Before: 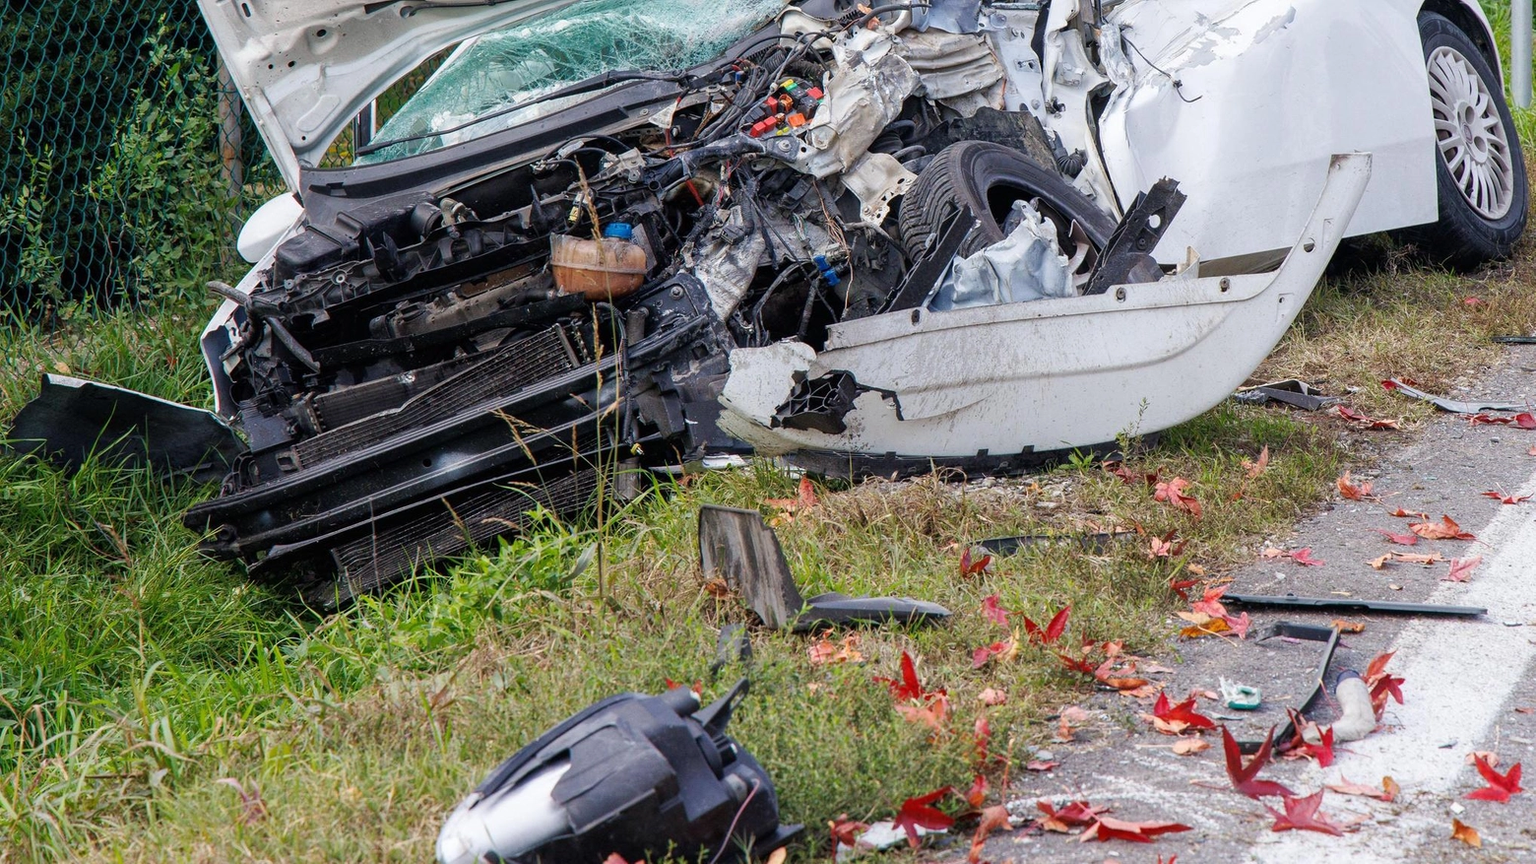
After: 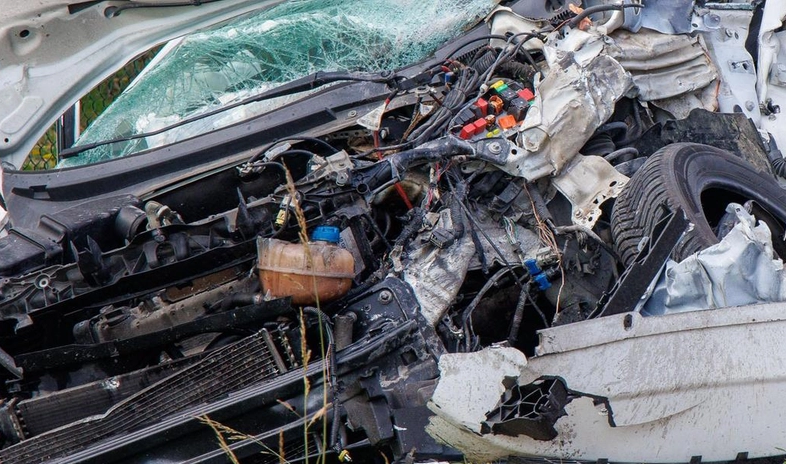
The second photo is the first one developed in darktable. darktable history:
tone equalizer: on, module defaults
crop: left 19.383%, right 30.201%, bottom 46.991%
